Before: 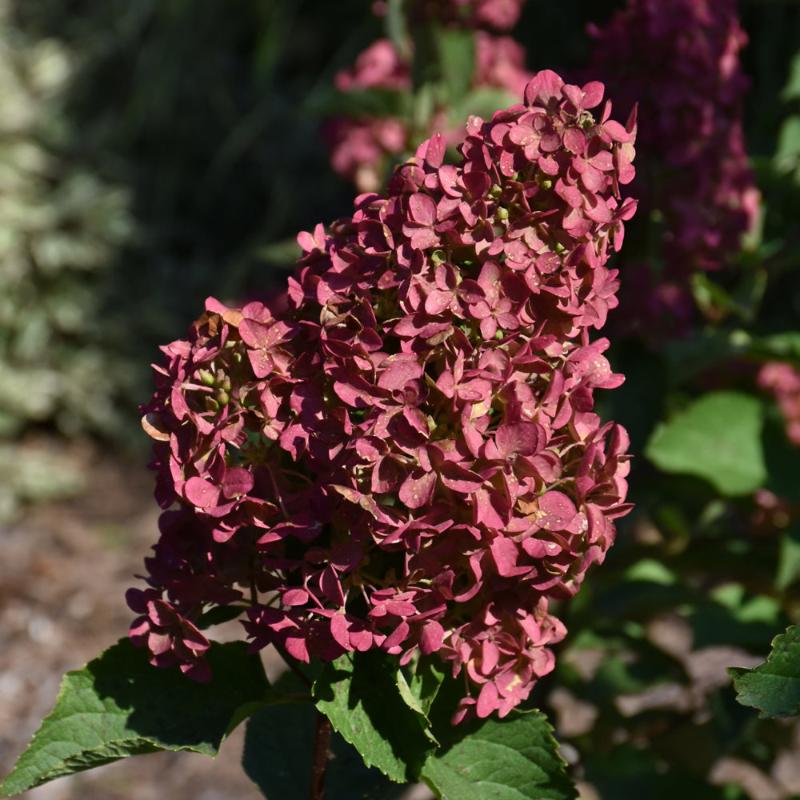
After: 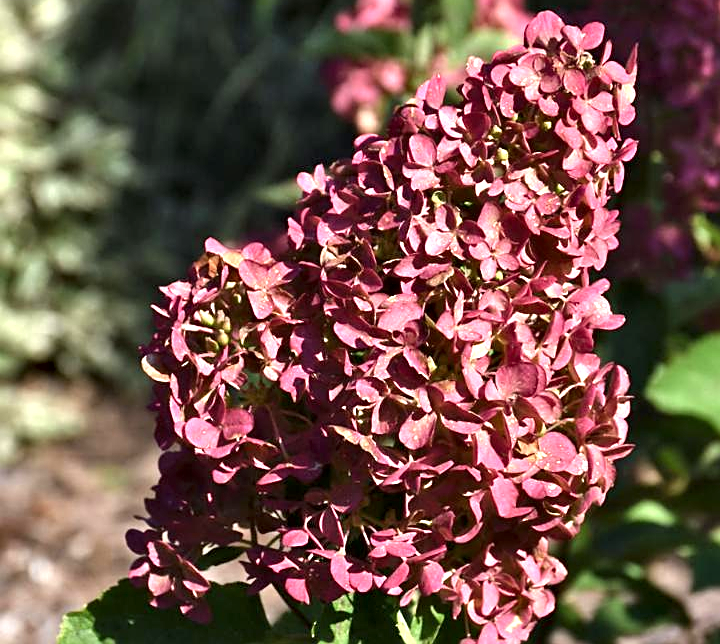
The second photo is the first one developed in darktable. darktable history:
crop: top 7.48%, right 9.889%, bottom 12.004%
exposure: black level correction 0, exposure 0.95 EV, compensate exposure bias true, compensate highlight preservation false
local contrast: mode bilateral grid, contrast 10, coarseness 26, detail 111%, midtone range 0.2
contrast equalizer: y [[0.514, 0.573, 0.581, 0.508, 0.5, 0.5], [0.5 ×6], [0.5 ×6], [0 ×6], [0 ×6]], mix 0.768
sharpen: on, module defaults
shadows and highlights: highlights color adjustment 42.78%, low approximation 0.01, soften with gaussian
